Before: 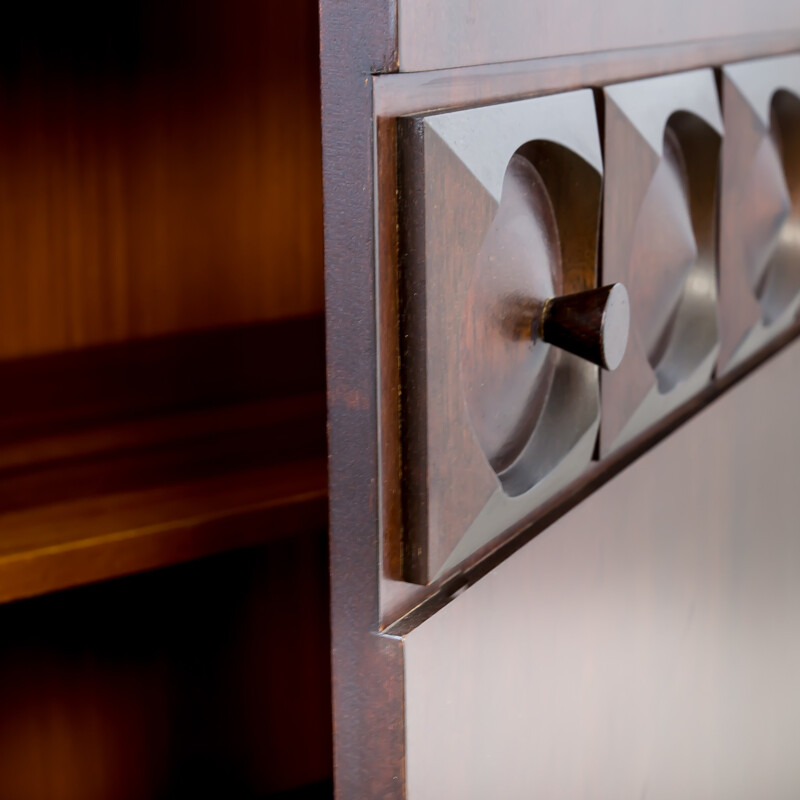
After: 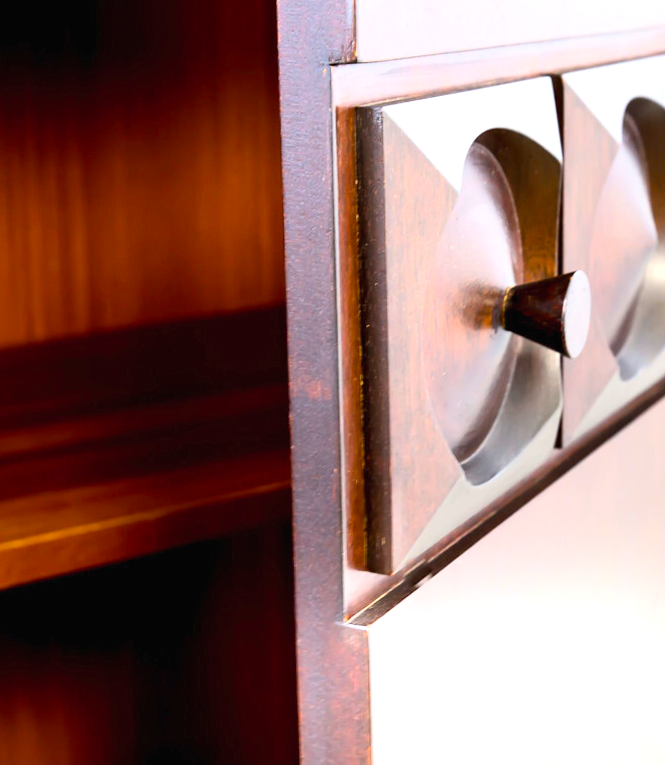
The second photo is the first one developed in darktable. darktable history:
exposure: black level correction 0, exposure 0.695 EV, compensate exposure bias true, compensate highlight preservation false
crop and rotate: angle 0.665°, left 4.244%, top 0.783%, right 11.635%, bottom 2.462%
color balance rgb: perceptual saturation grading › global saturation 29.9%, perceptual brilliance grading › global brilliance 11.093%, global vibrance -24.634%
contrast brightness saturation: contrast 0.197, brightness 0.158, saturation 0.218
